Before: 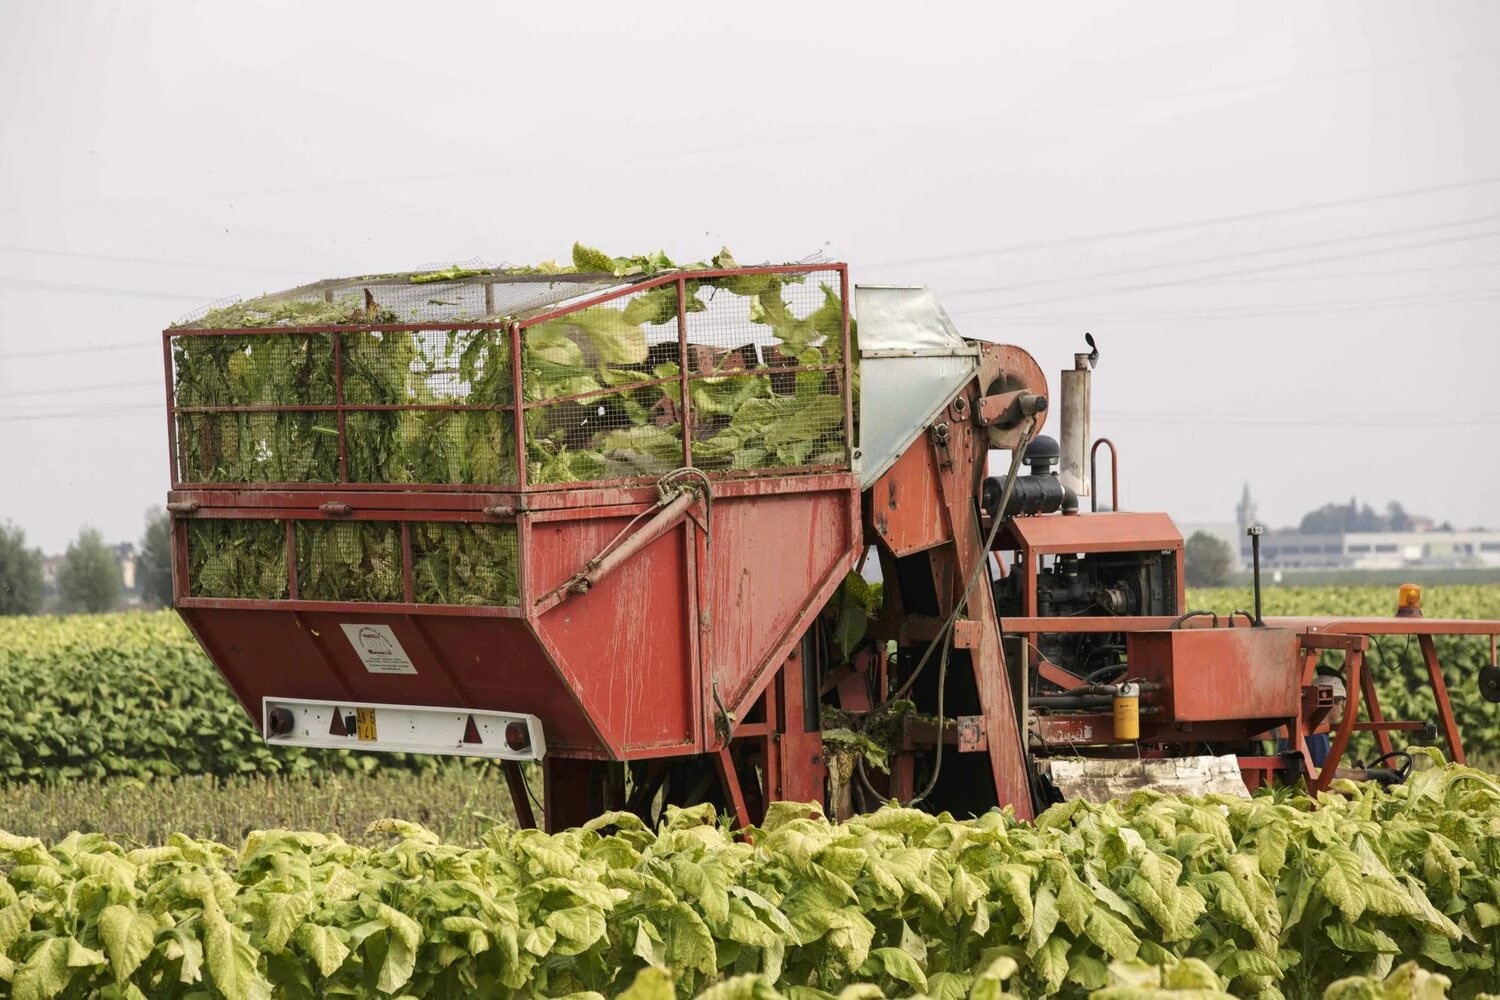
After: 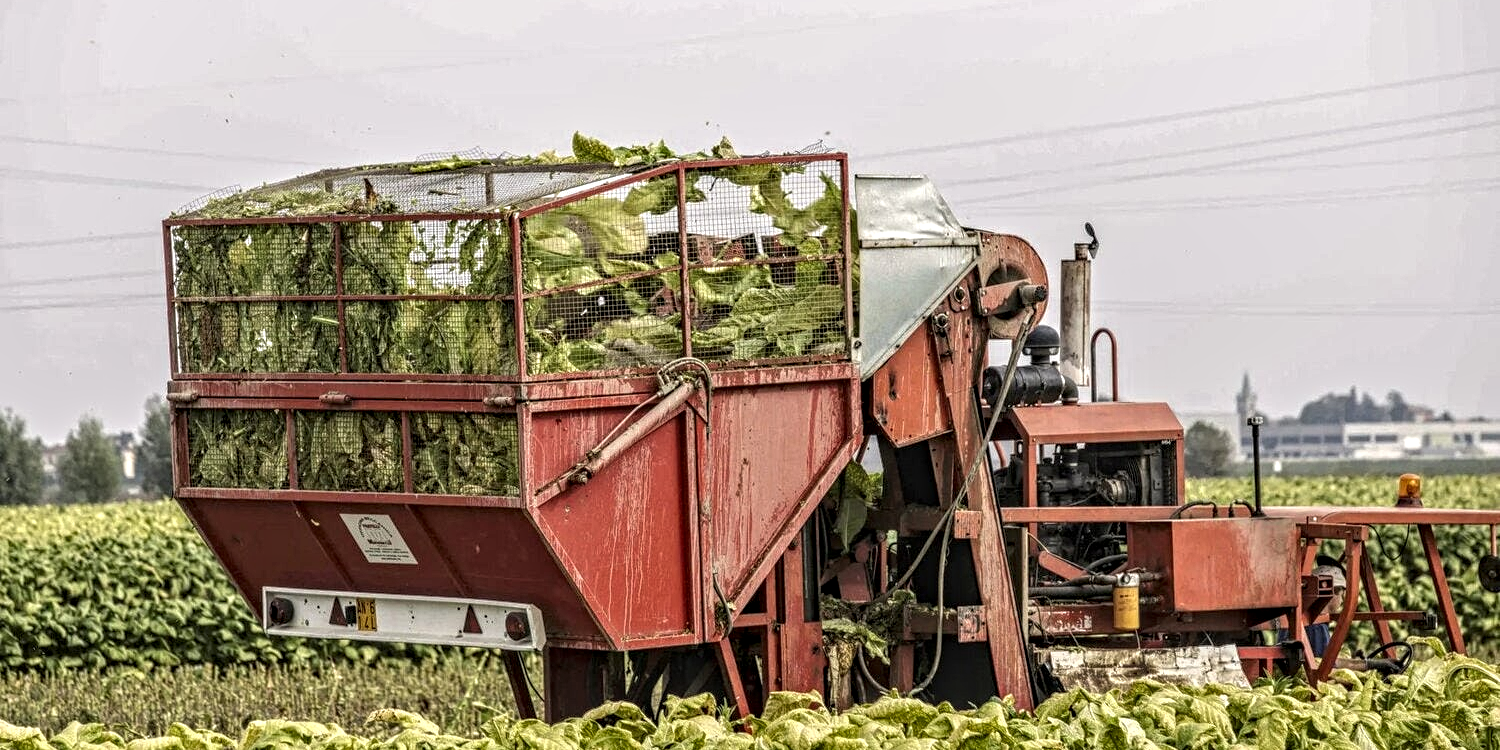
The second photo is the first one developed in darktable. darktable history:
crop: top 11.053%, bottom 13.947%
local contrast: highlights 4%, shadows 1%, detail 133%
contrast equalizer: octaves 7, y [[0.5, 0.542, 0.583, 0.625, 0.667, 0.708], [0.5 ×6], [0.5 ×6], [0 ×6], [0 ×6]]
